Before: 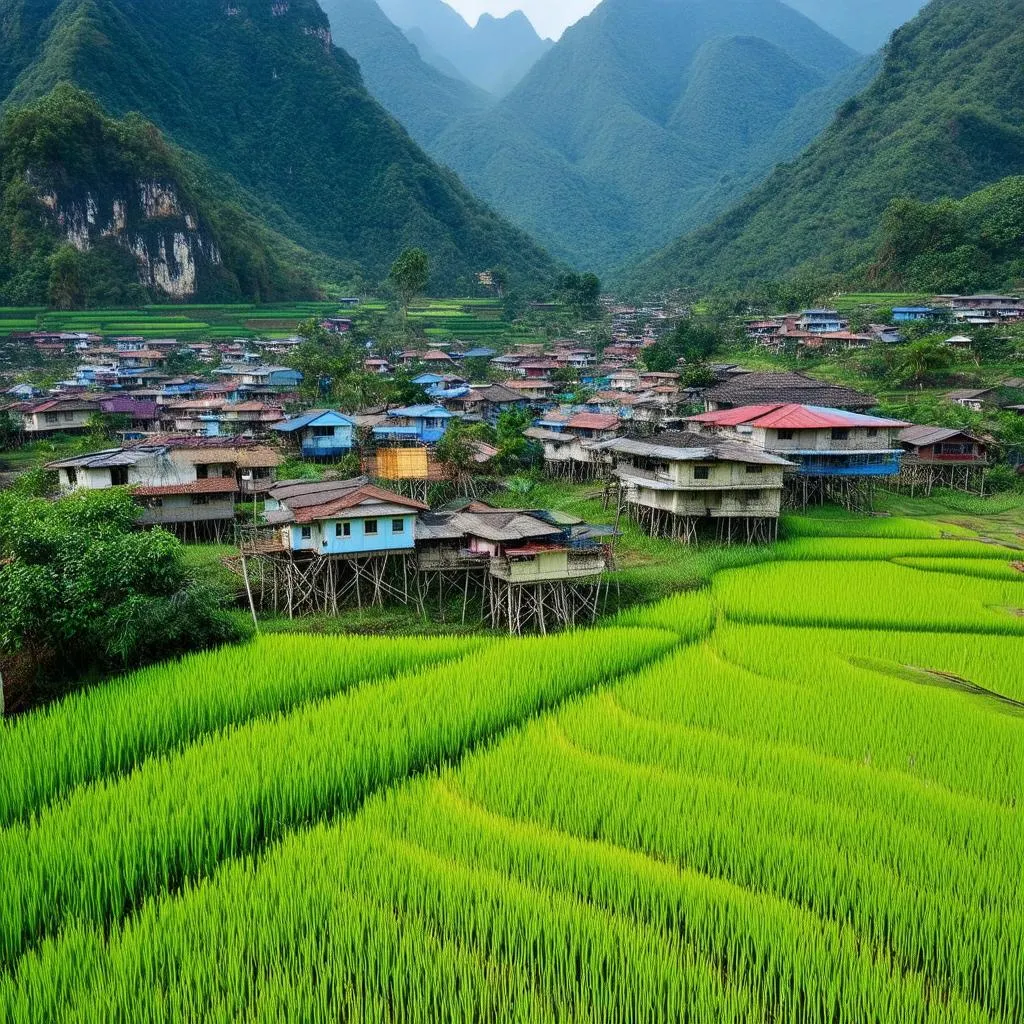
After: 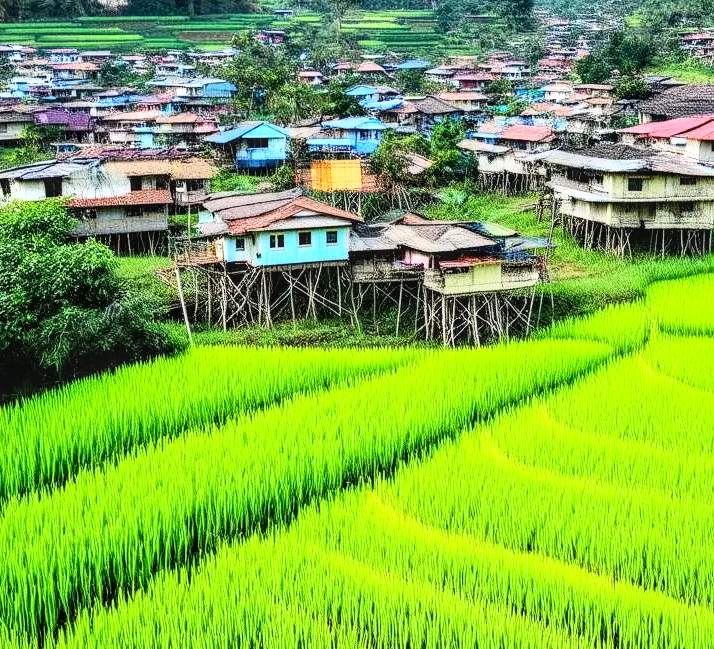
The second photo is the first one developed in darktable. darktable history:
local contrast: on, module defaults
haze removal: adaptive false
crop: left 6.512%, top 28.163%, right 23.741%, bottom 8.367%
base curve: curves: ch0 [(0, 0) (0.007, 0.004) (0.027, 0.03) (0.046, 0.07) (0.207, 0.54) (0.442, 0.872) (0.673, 0.972) (1, 1)]
